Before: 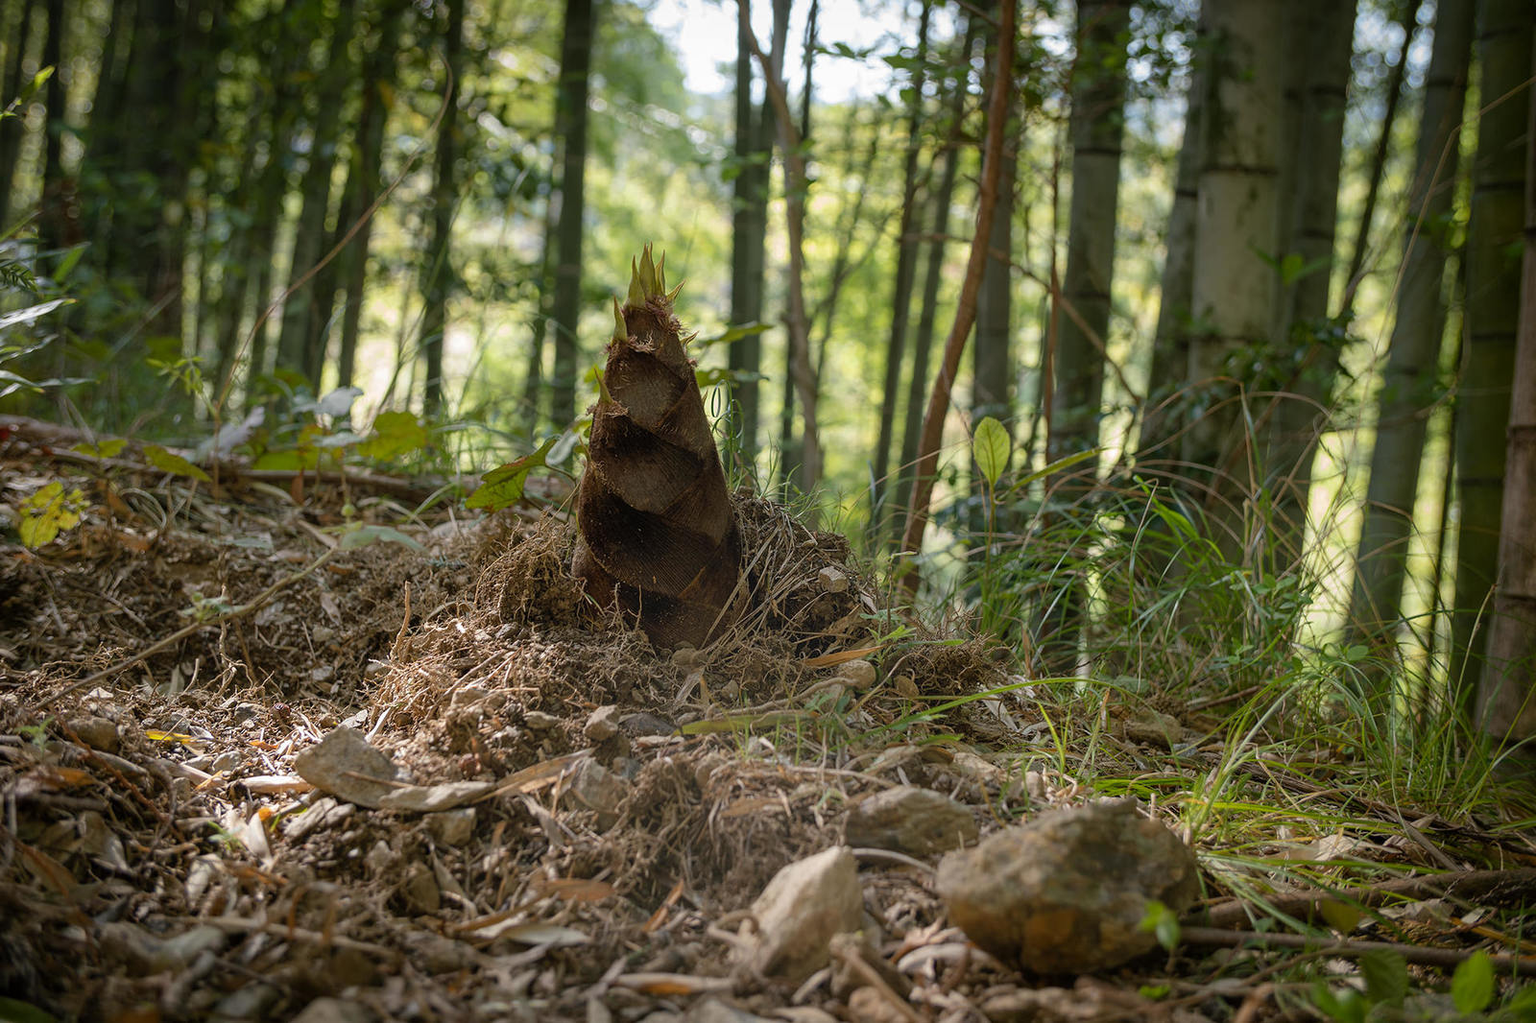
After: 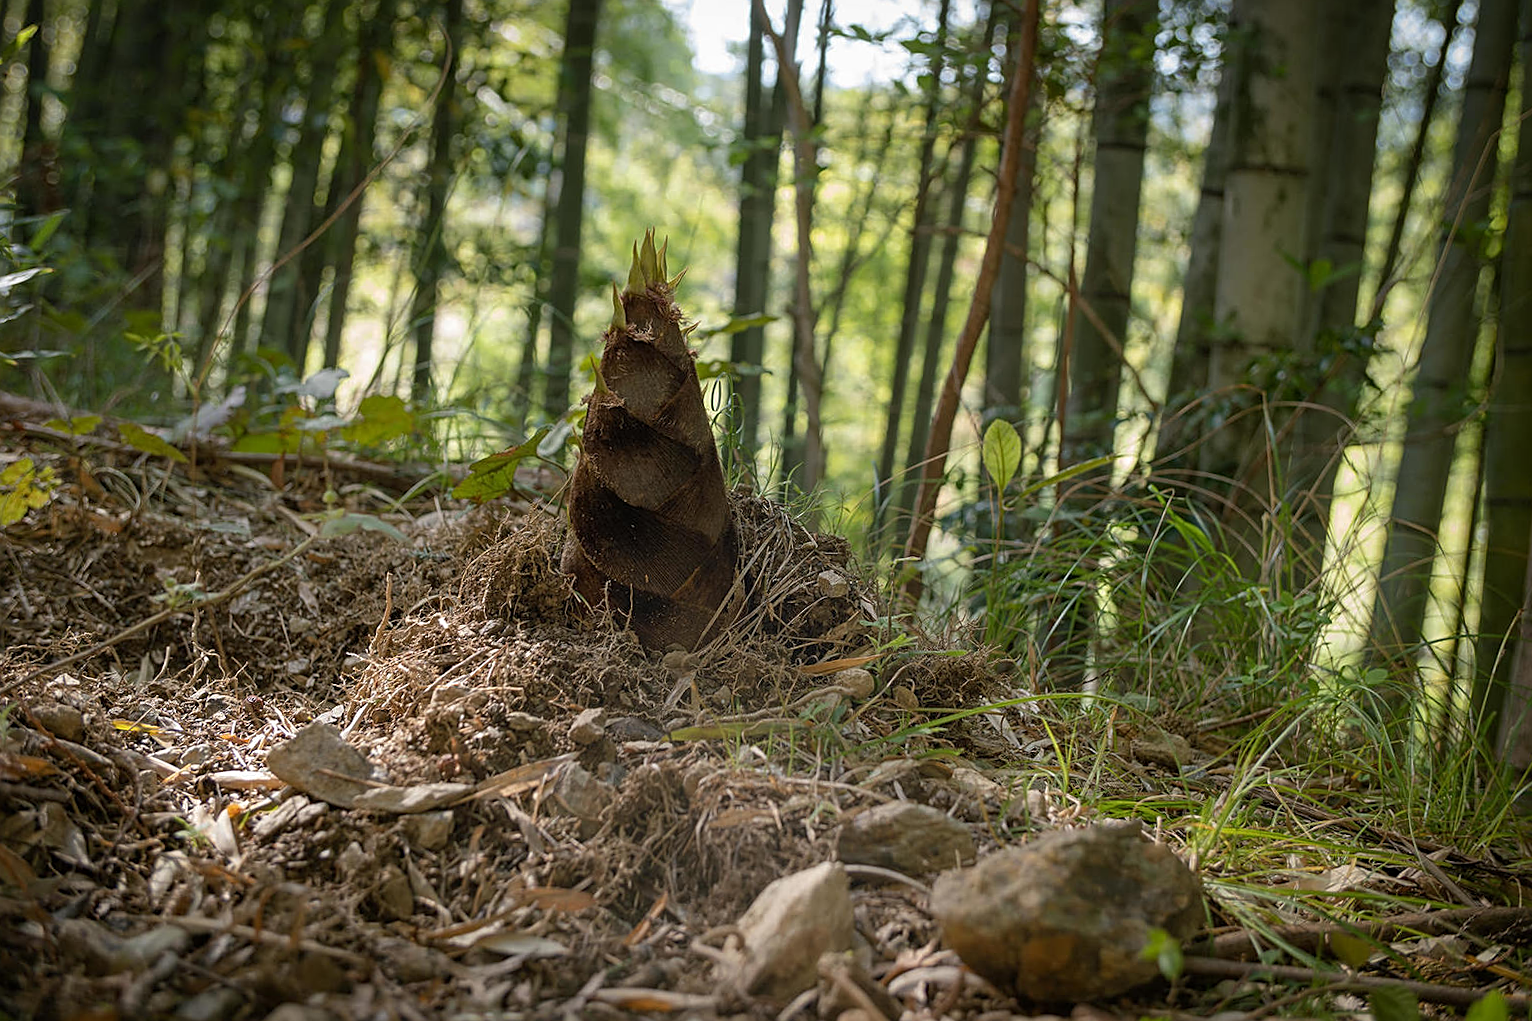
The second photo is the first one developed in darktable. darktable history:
crop and rotate: angle -1.69°
sharpen: on, module defaults
